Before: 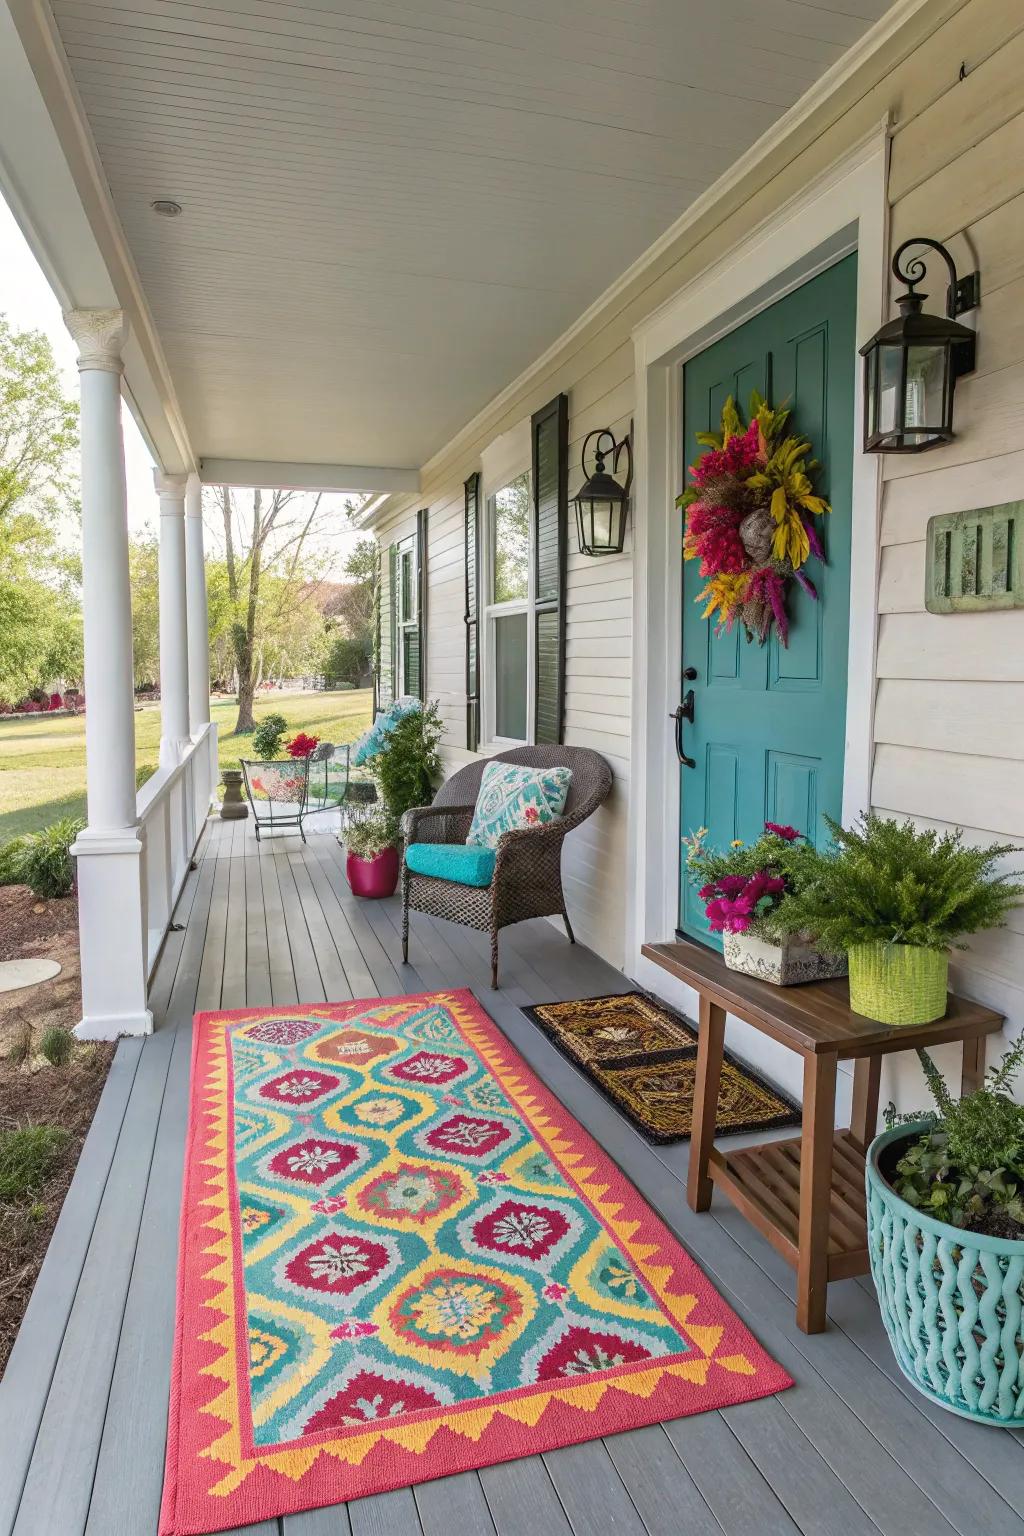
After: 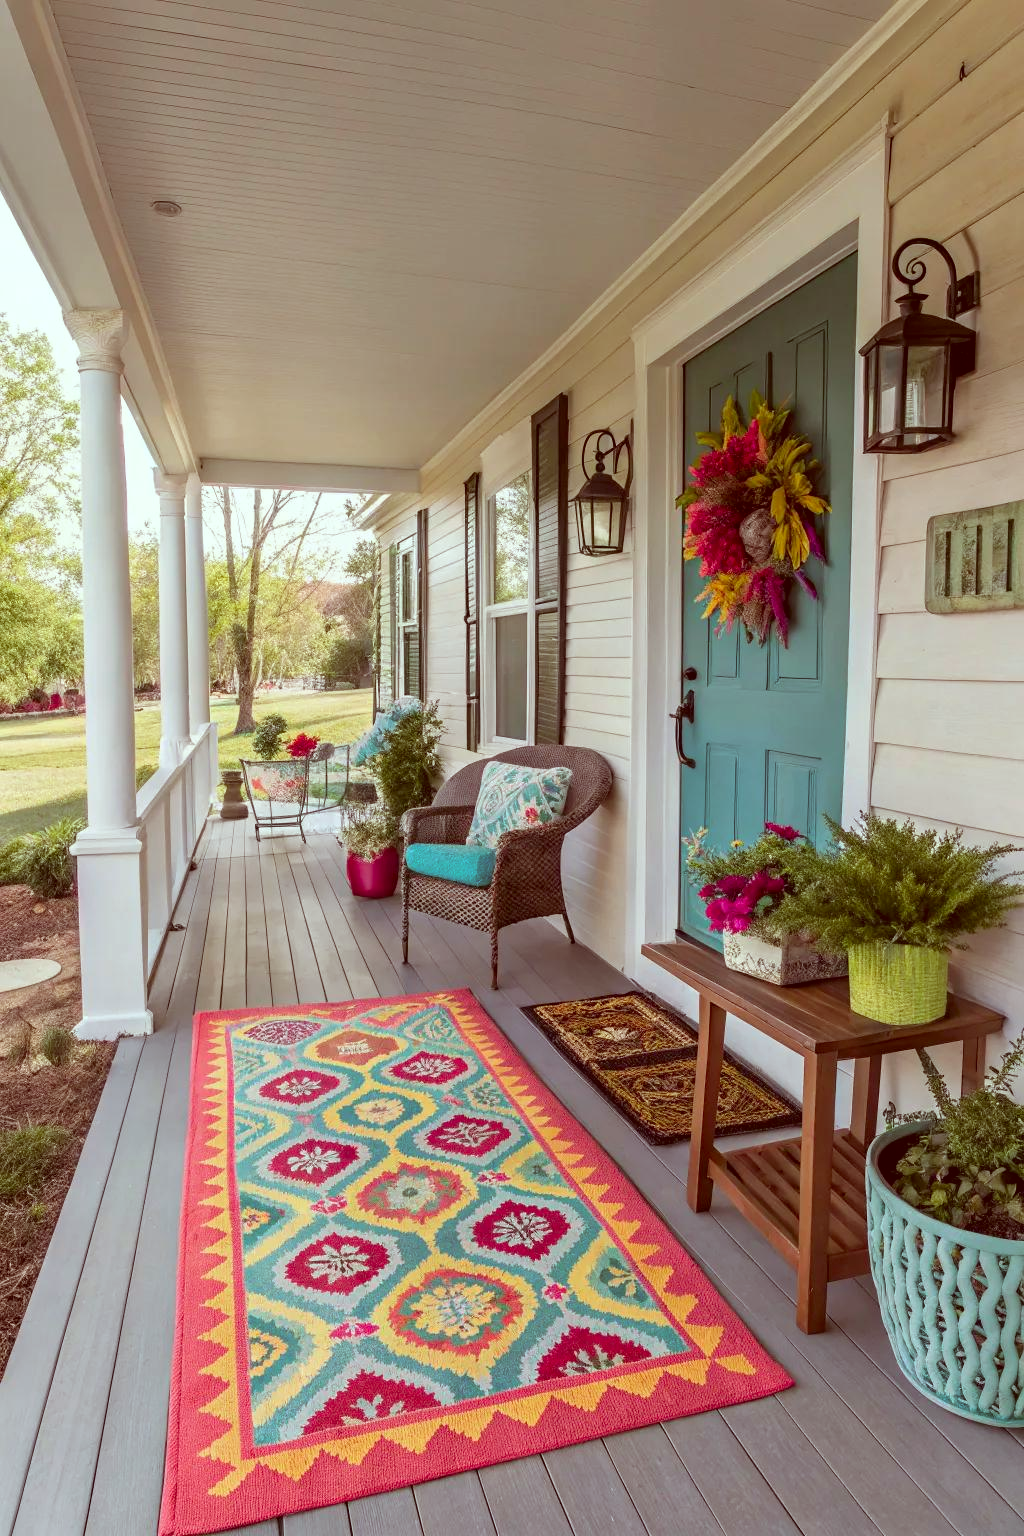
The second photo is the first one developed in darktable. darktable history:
color correction: highlights a* -7.09, highlights b* -0.162, shadows a* 20.28, shadows b* 11.46
